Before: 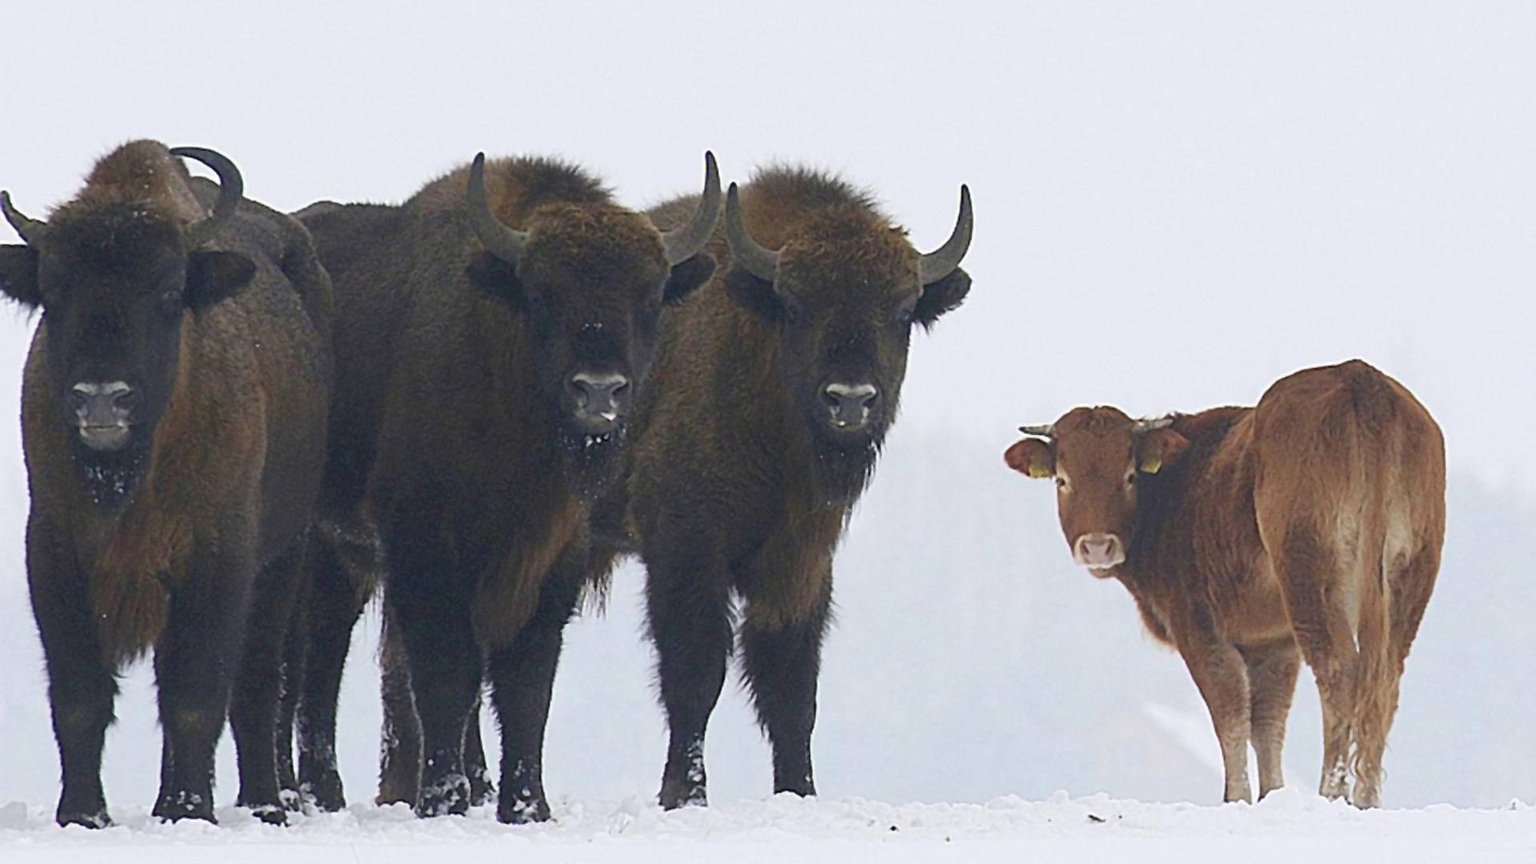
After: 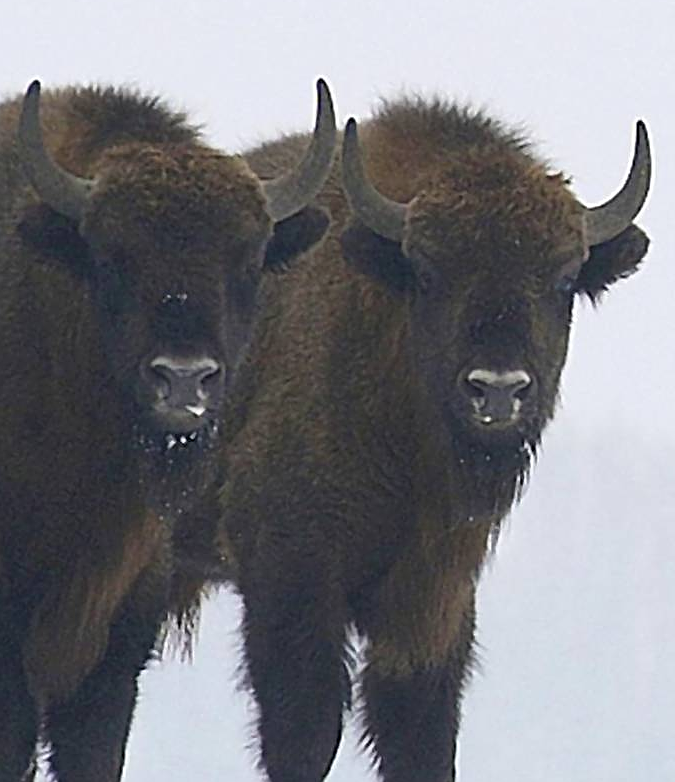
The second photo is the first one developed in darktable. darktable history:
sharpen: on, module defaults
color zones: curves: ch0 [(0, 0.5) (0.143, 0.52) (0.286, 0.5) (0.429, 0.5) (0.571, 0.5) (0.714, 0.5) (0.857, 0.5) (1, 0.5)]; ch1 [(0, 0.489) (0.155, 0.45) (0.286, 0.466) (0.429, 0.5) (0.571, 0.5) (0.714, 0.5) (0.857, 0.5) (1, 0.489)]
crop and rotate: left 29.476%, top 10.214%, right 35.32%, bottom 17.333%
